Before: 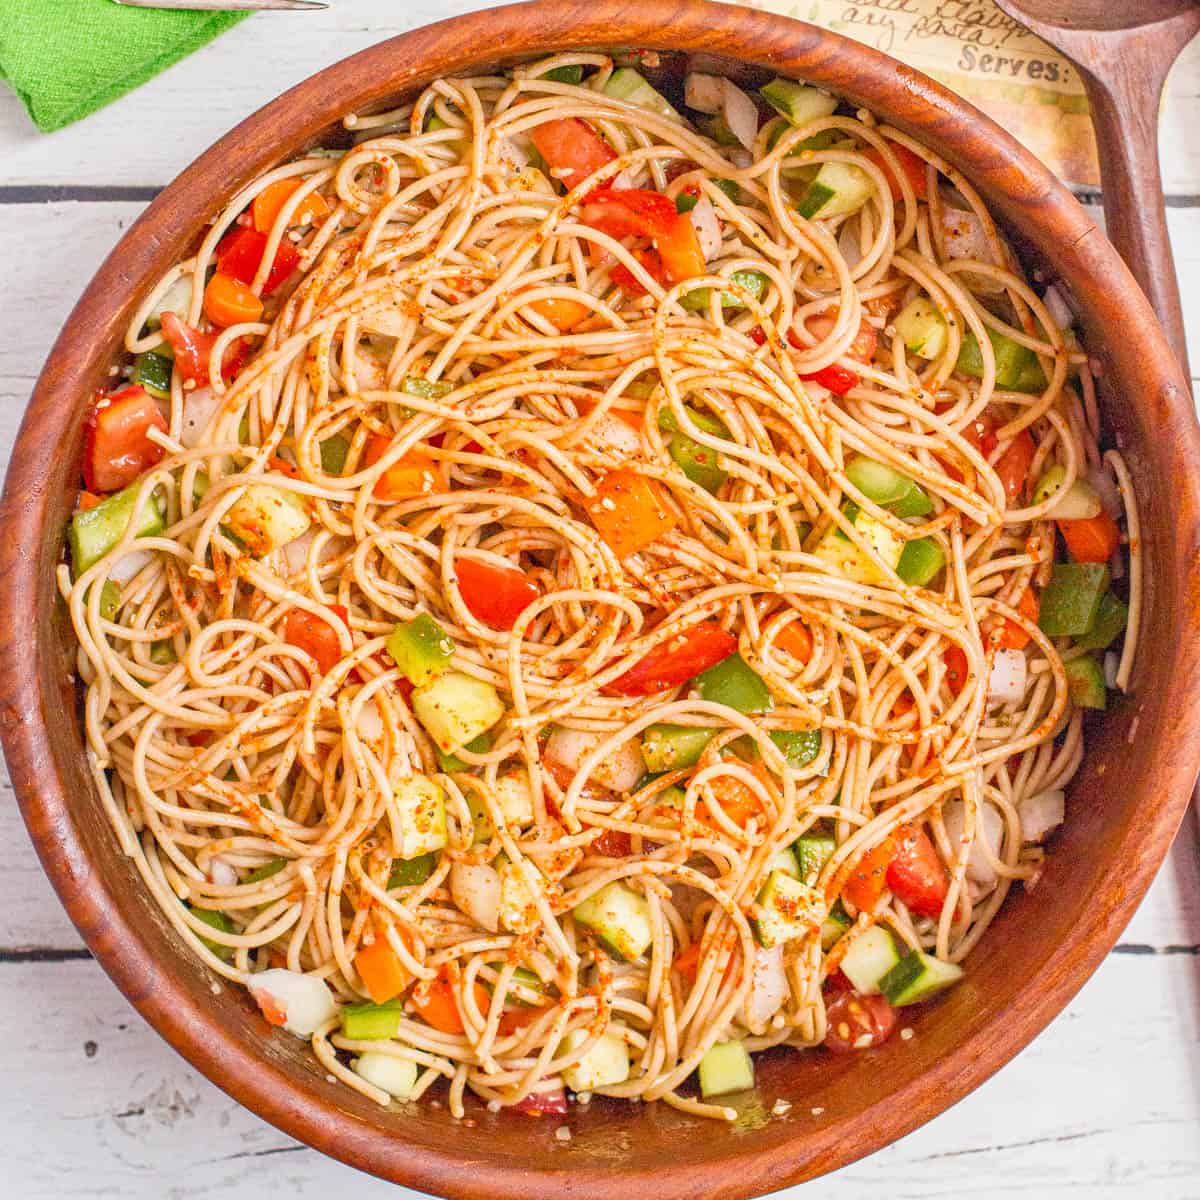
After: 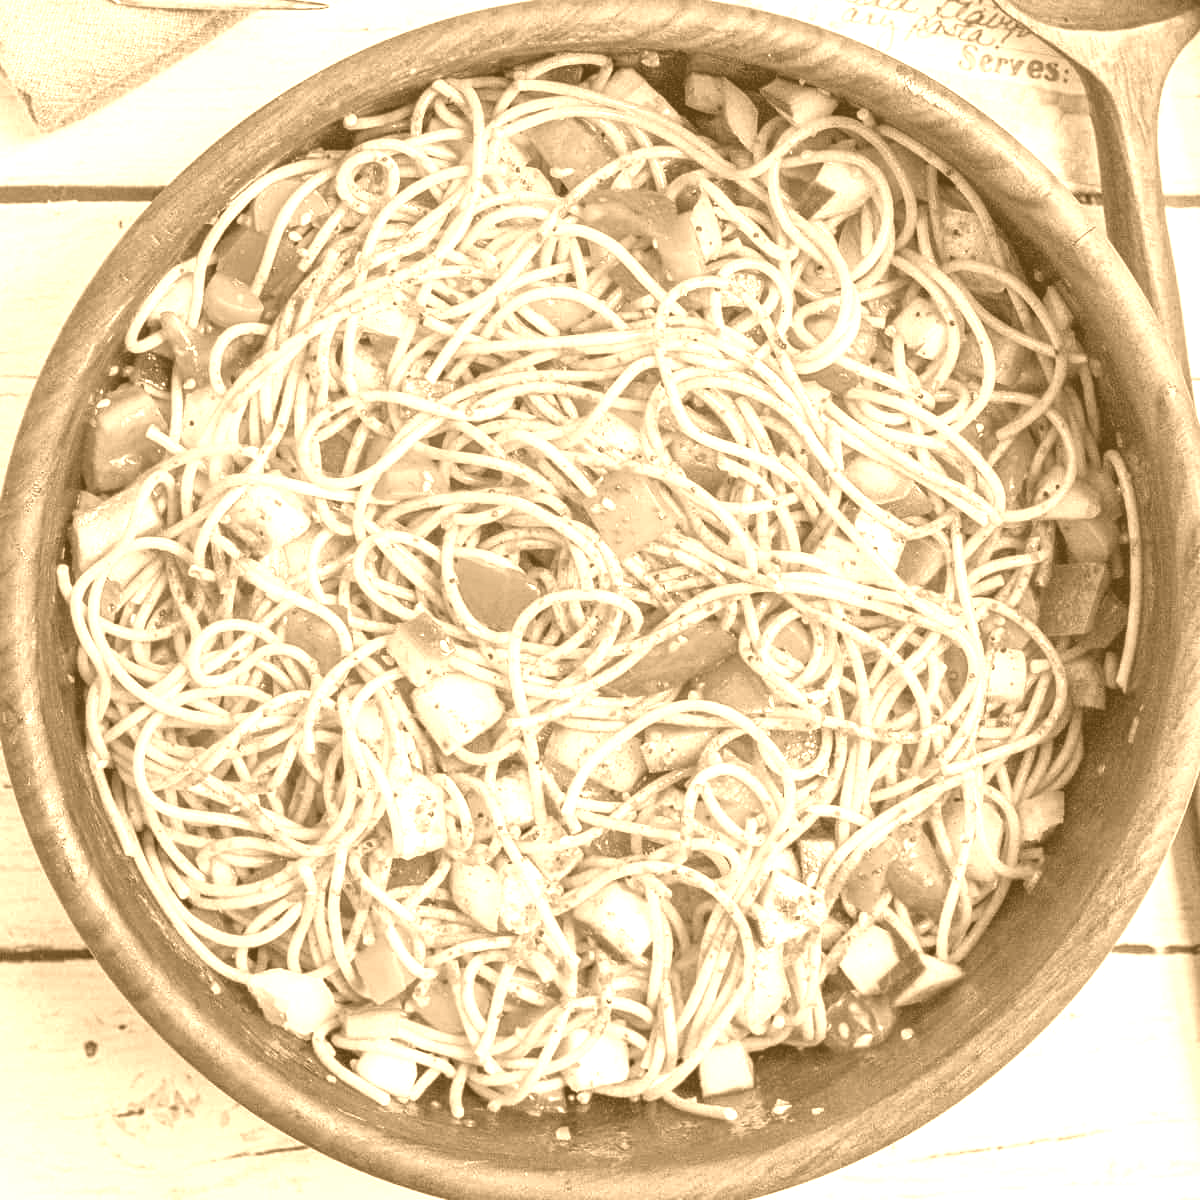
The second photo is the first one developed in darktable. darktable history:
colorize: hue 28.8°, source mix 100%
levels: levels [0.029, 0.545, 0.971]
color correction: highlights a* 11.96, highlights b* 11.58
